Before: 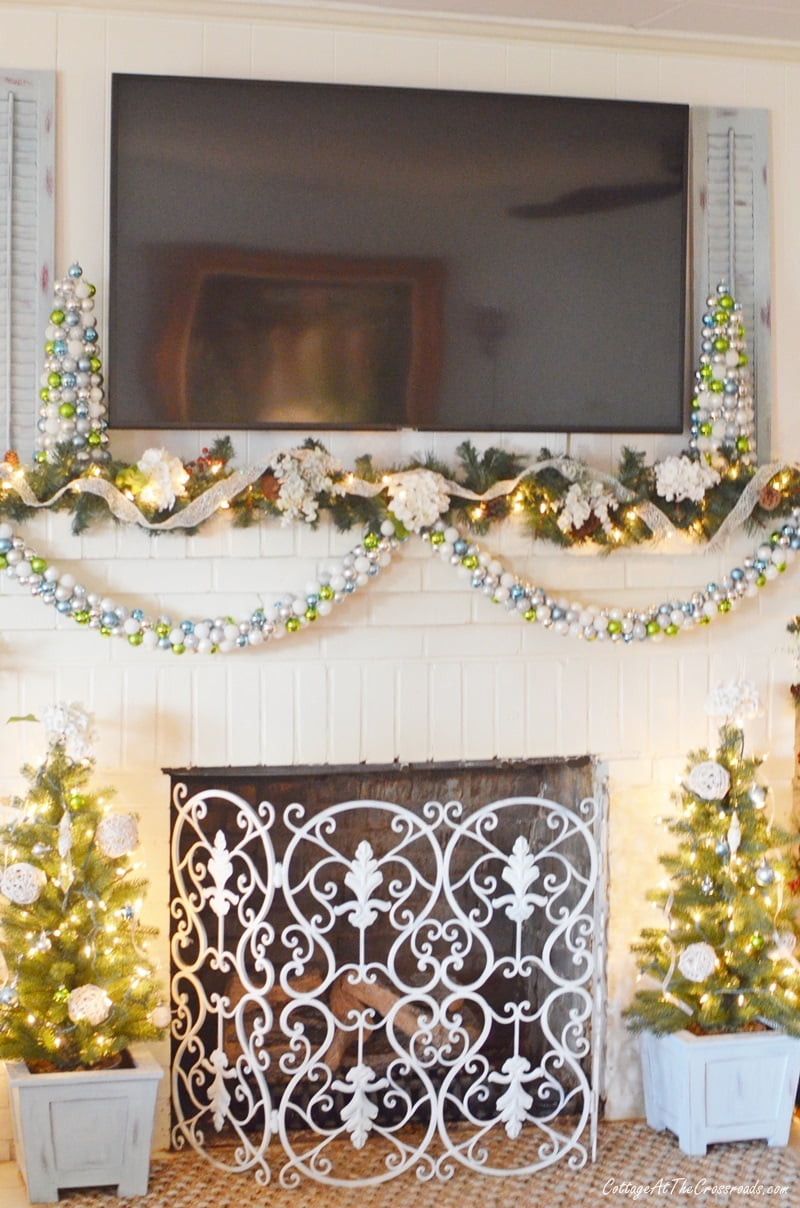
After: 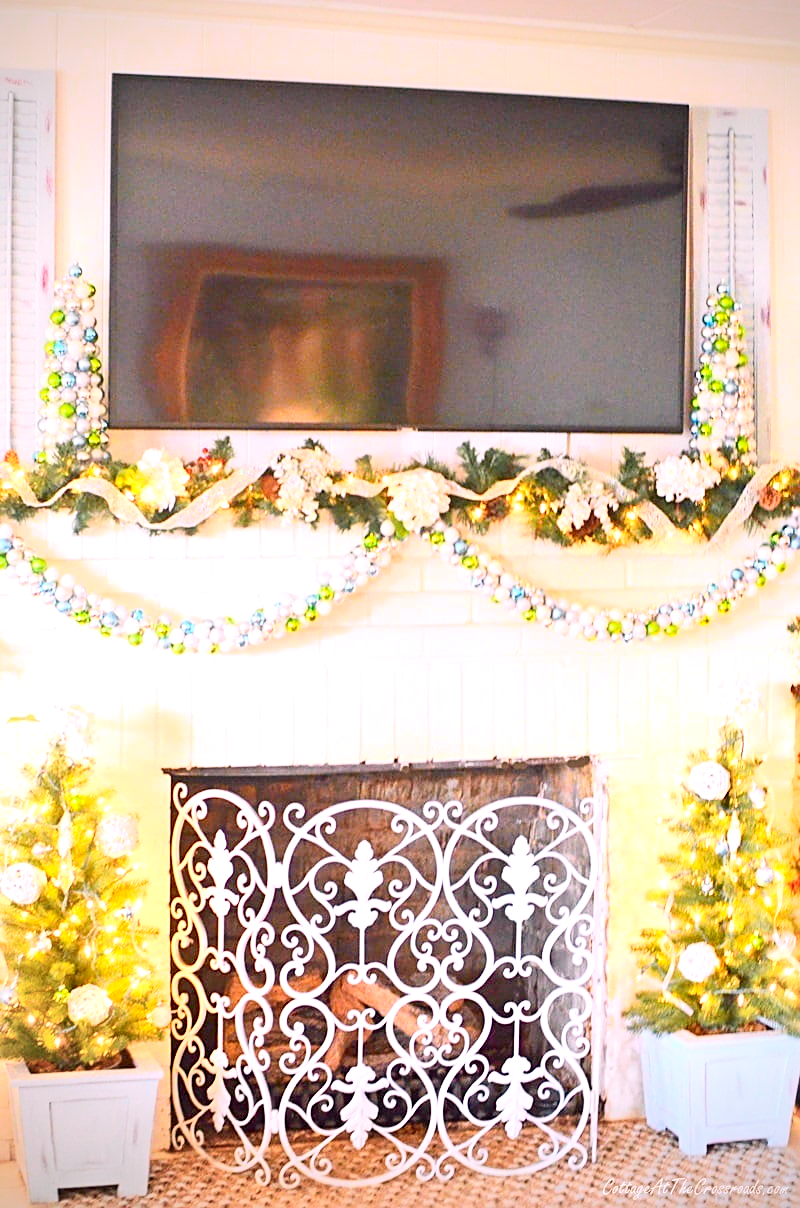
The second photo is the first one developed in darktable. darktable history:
color balance rgb: shadows lift › chroma 2%, shadows lift › hue 217.2°, power › chroma 0.25%, power › hue 60°, highlights gain › chroma 1.5%, highlights gain › hue 309.6°, global offset › luminance -0.5%, perceptual saturation grading › global saturation 15%, global vibrance 20%
vignetting: unbound false
tone curve: curves: ch0 [(0, 0) (0.051, 0.03) (0.096, 0.071) (0.241, 0.247) (0.455, 0.525) (0.594, 0.697) (0.741, 0.845) (0.871, 0.933) (1, 0.984)]; ch1 [(0, 0) (0.1, 0.038) (0.318, 0.243) (0.399, 0.351) (0.478, 0.469) (0.499, 0.499) (0.534, 0.549) (0.565, 0.594) (0.601, 0.634) (0.666, 0.7) (1, 1)]; ch2 [(0, 0) (0.453, 0.45) (0.479, 0.483) (0.504, 0.499) (0.52, 0.519) (0.541, 0.559) (0.592, 0.612) (0.824, 0.815) (1, 1)], color space Lab, independent channels, preserve colors none
exposure: exposure 0.766 EV, compensate highlight preservation false
sharpen: on, module defaults
